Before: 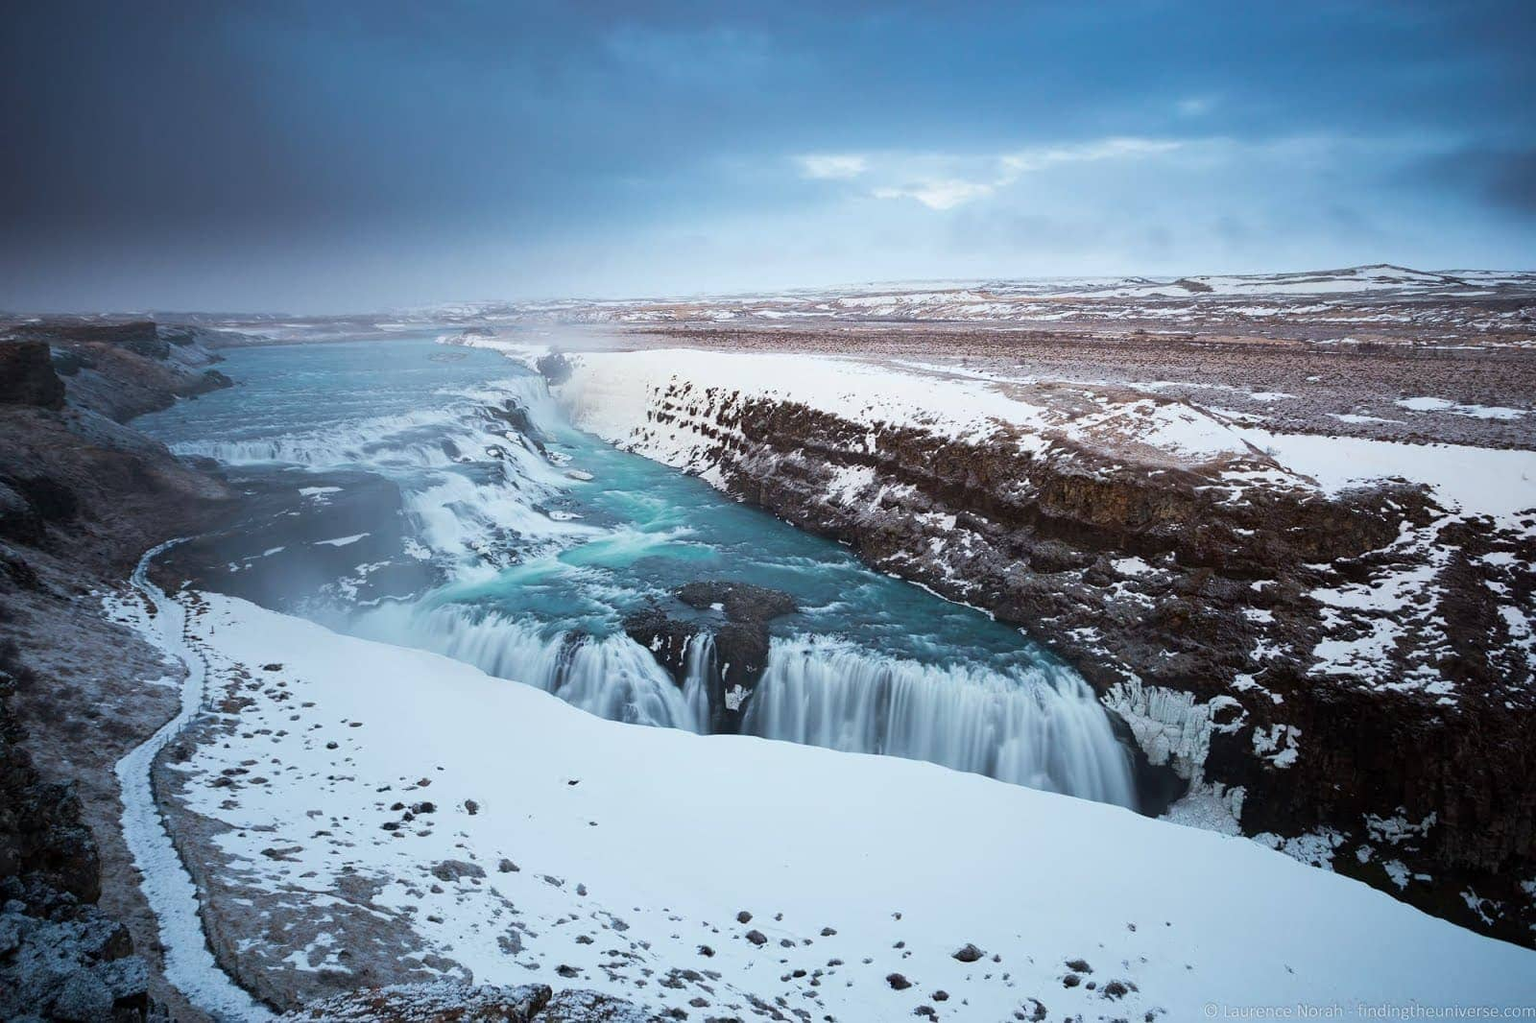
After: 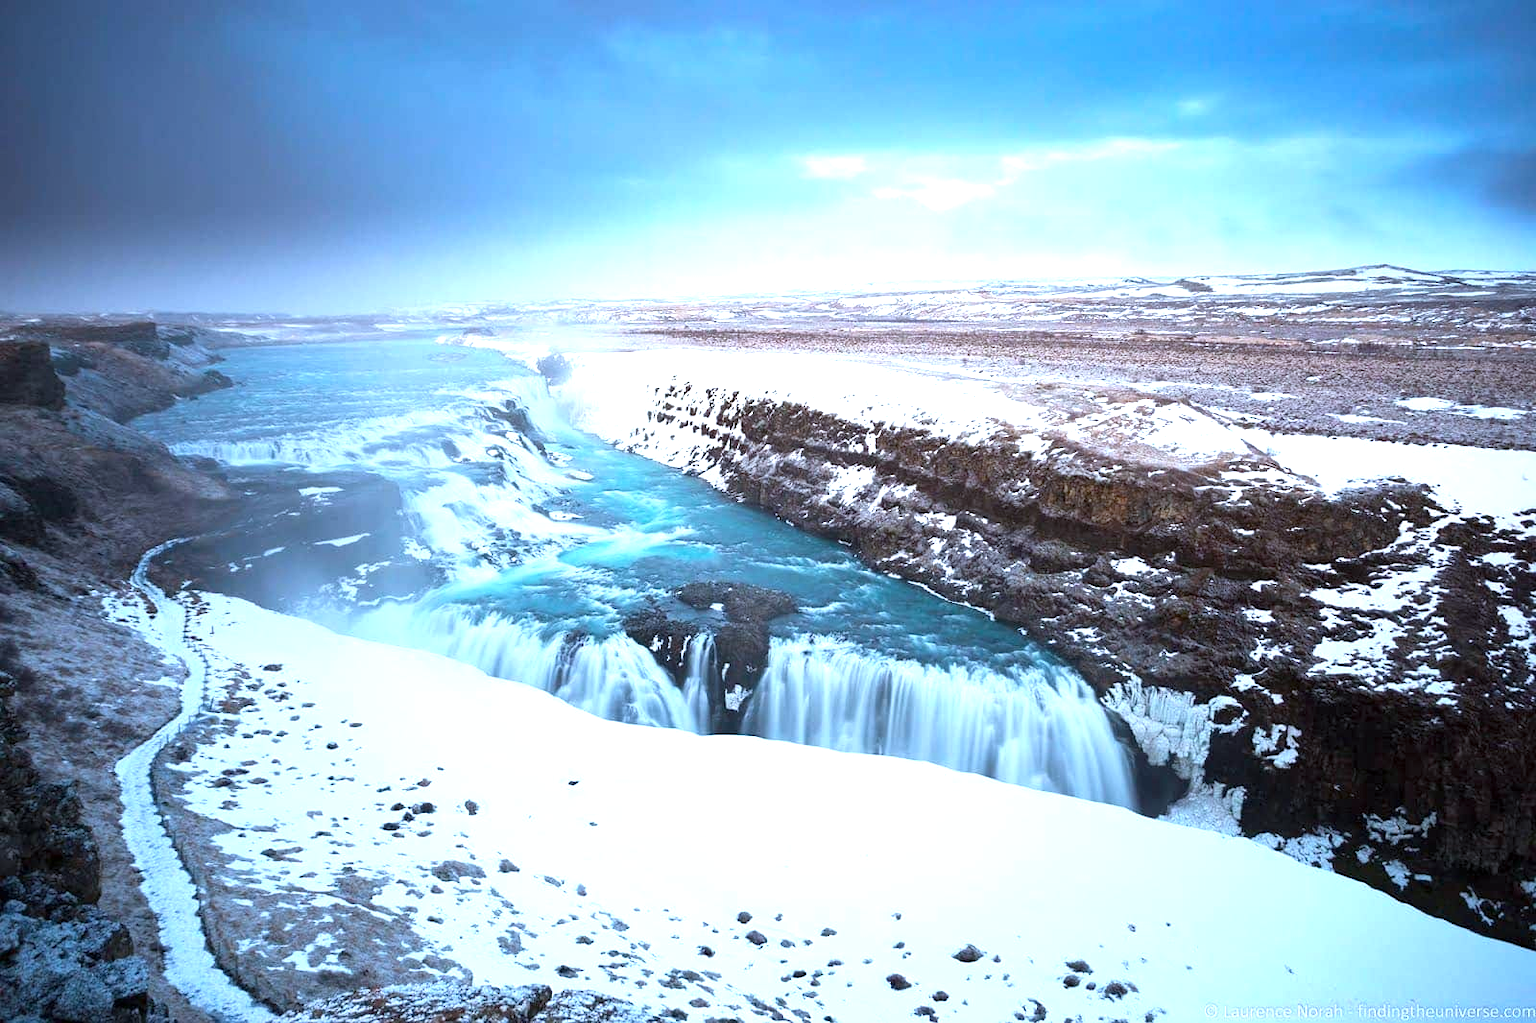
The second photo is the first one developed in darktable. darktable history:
color calibration: x 0.366, y 0.379, temperature 4402.12 K
exposure: exposure 1 EV, compensate exposure bias true, compensate highlight preservation false
